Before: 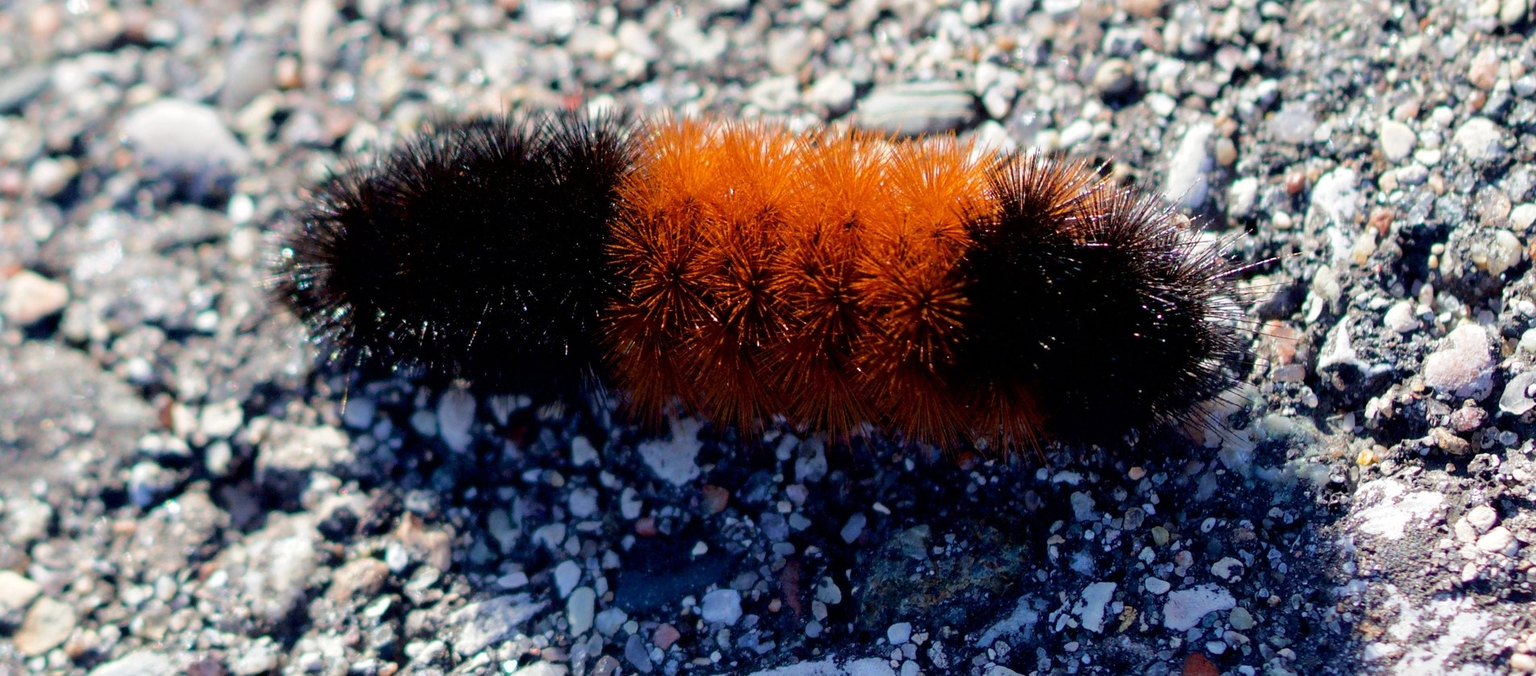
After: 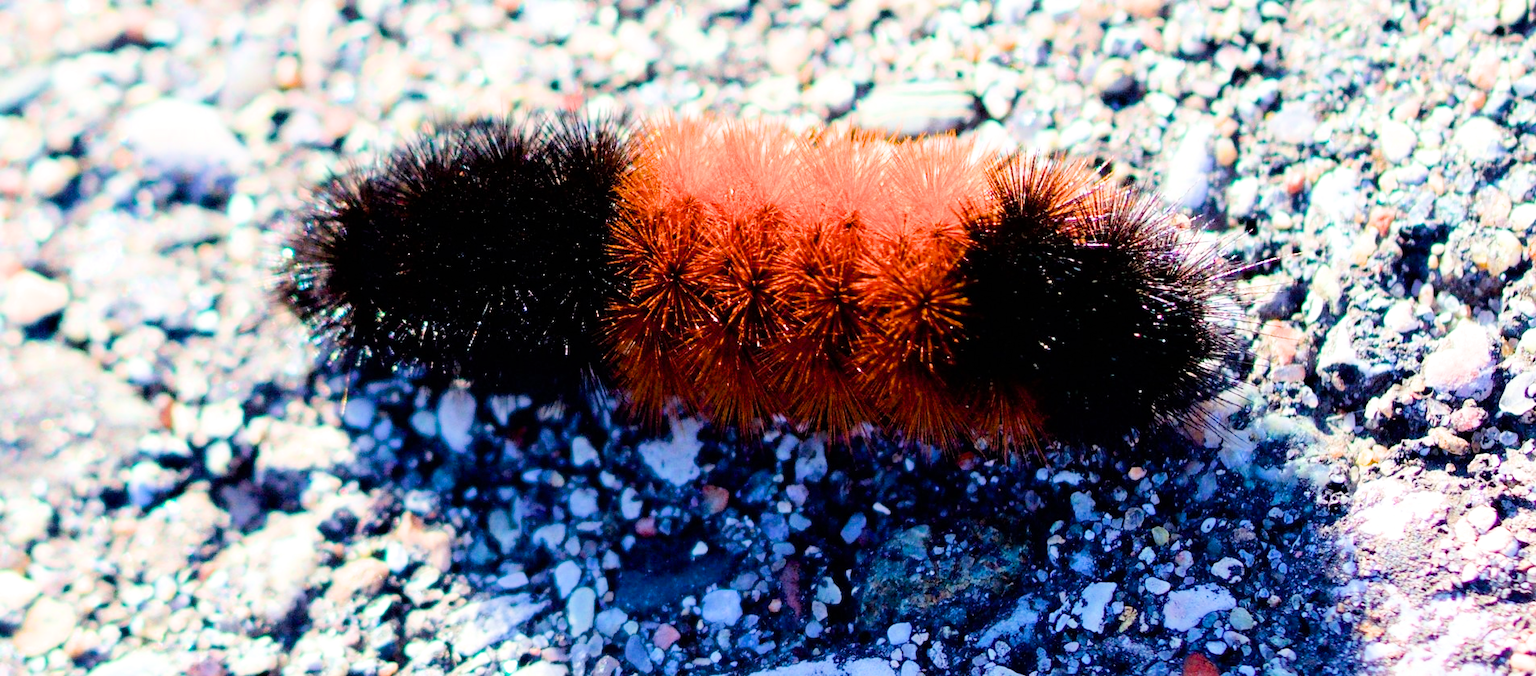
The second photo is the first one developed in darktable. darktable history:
exposure: black level correction 0, exposure 1.6 EV, compensate exposure bias true, compensate highlight preservation false
filmic rgb: white relative exposure 3.85 EV, hardness 4.3
color balance rgb: perceptual saturation grading › global saturation 30%, global vibrance 30%
